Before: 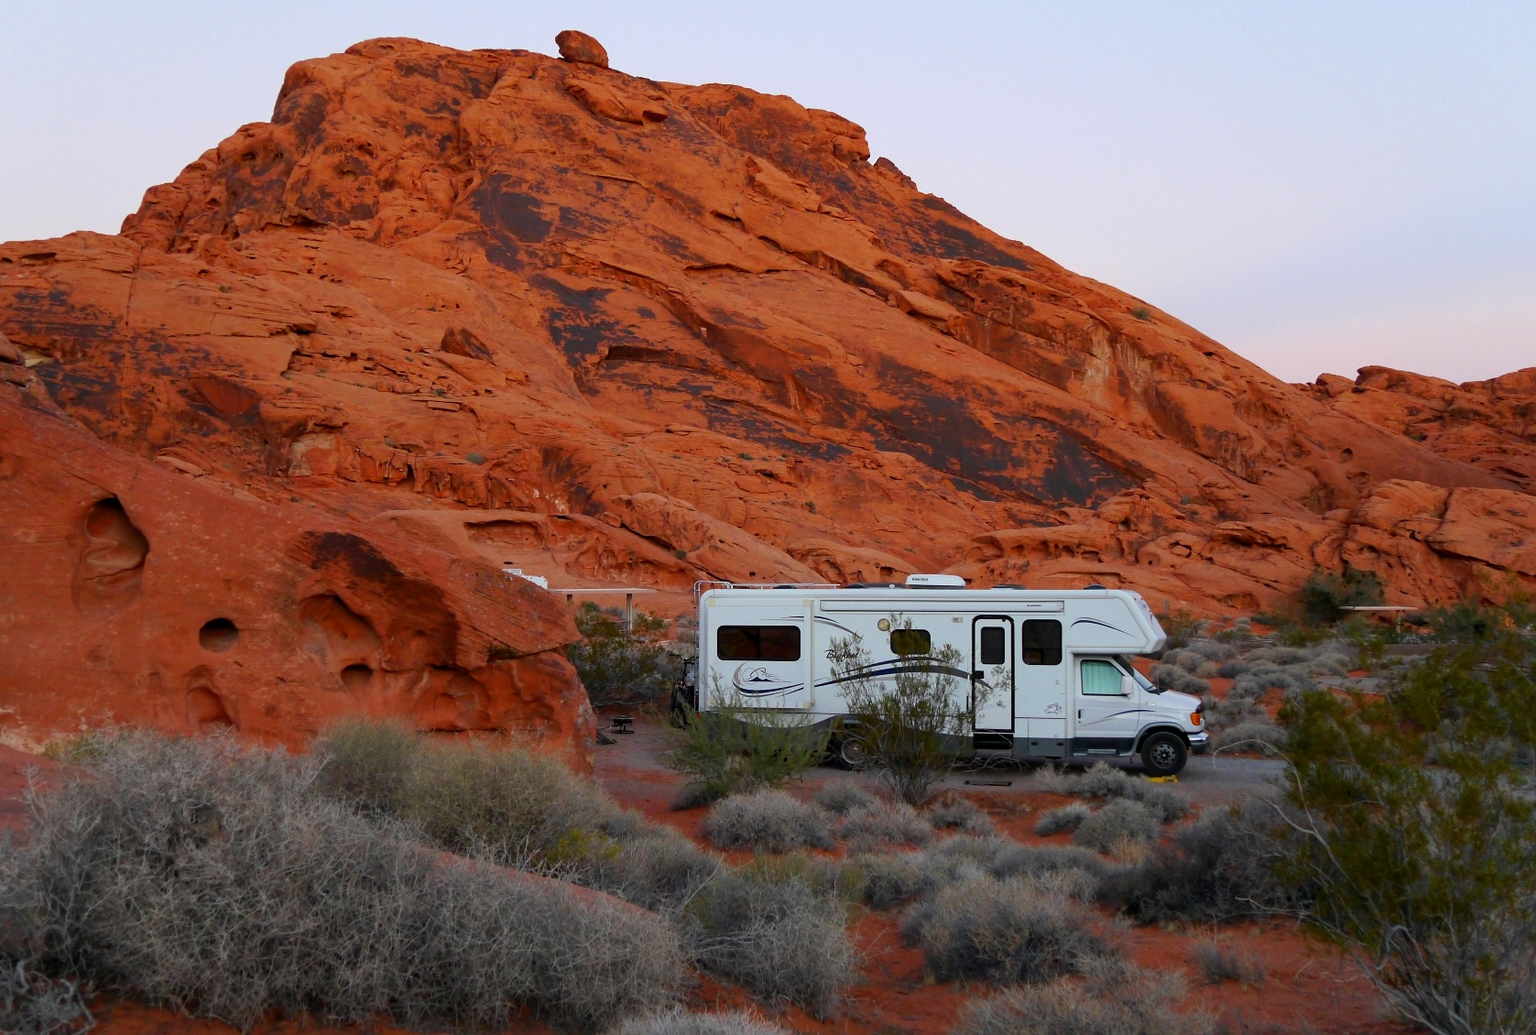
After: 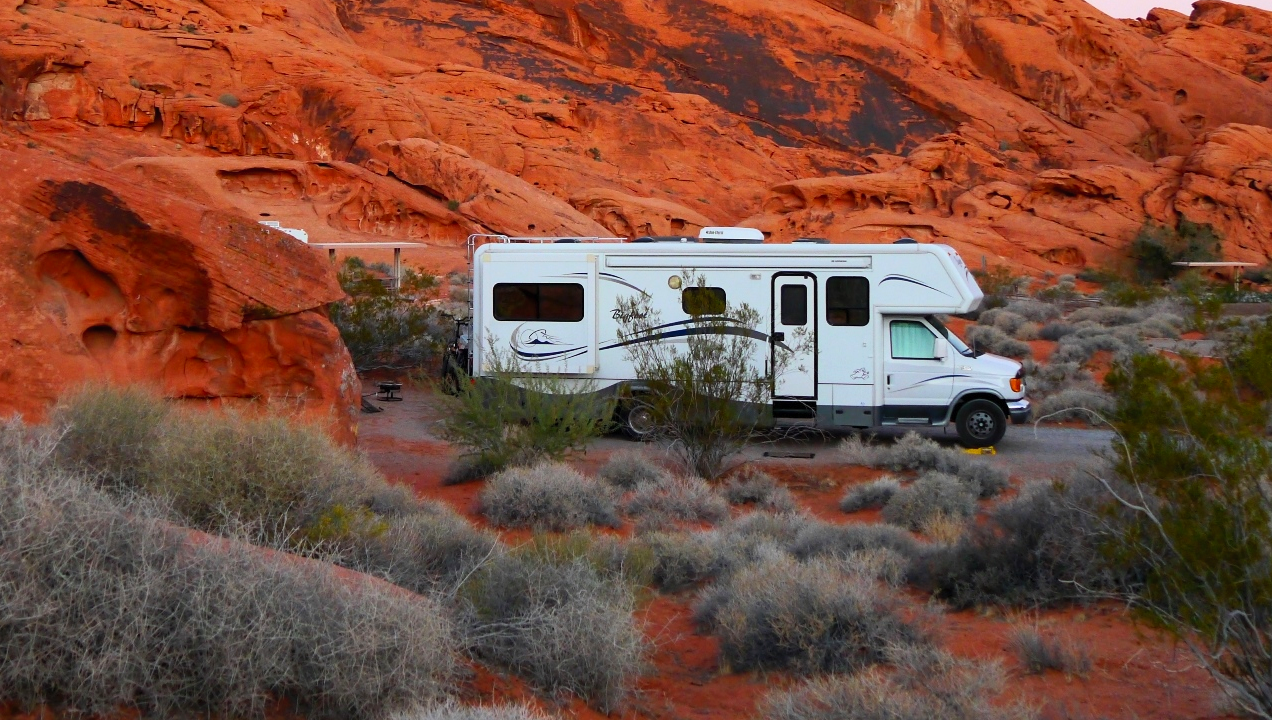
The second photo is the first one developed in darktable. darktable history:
crop and rotate: left 17.294%, top 35.435%, right 6.848%, bottom 0.819%
contrast brightness saturation: contrast 0.196, brightness 0.161, saturation 0.223
